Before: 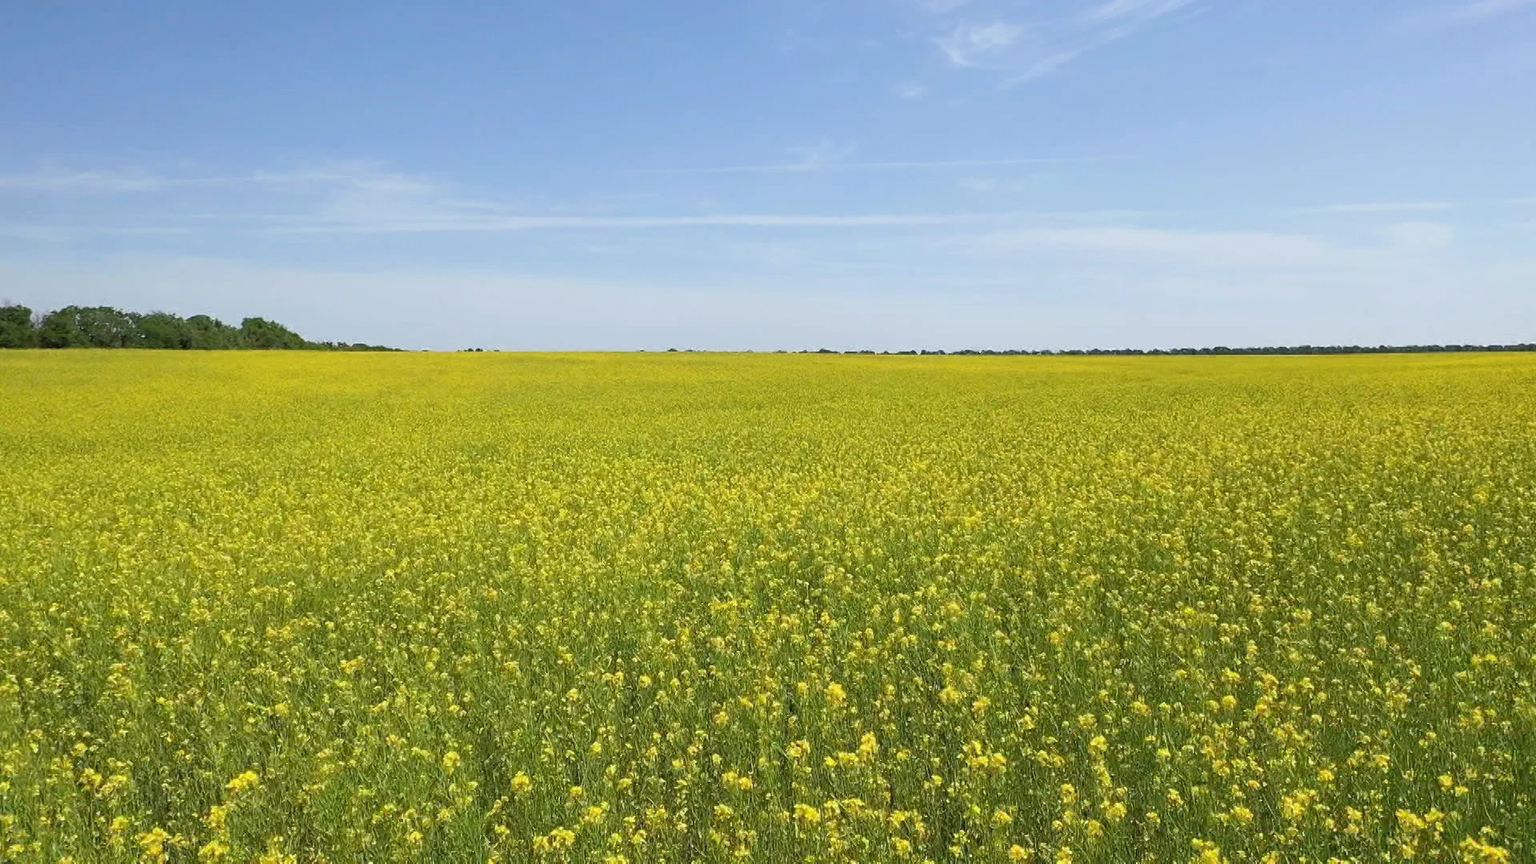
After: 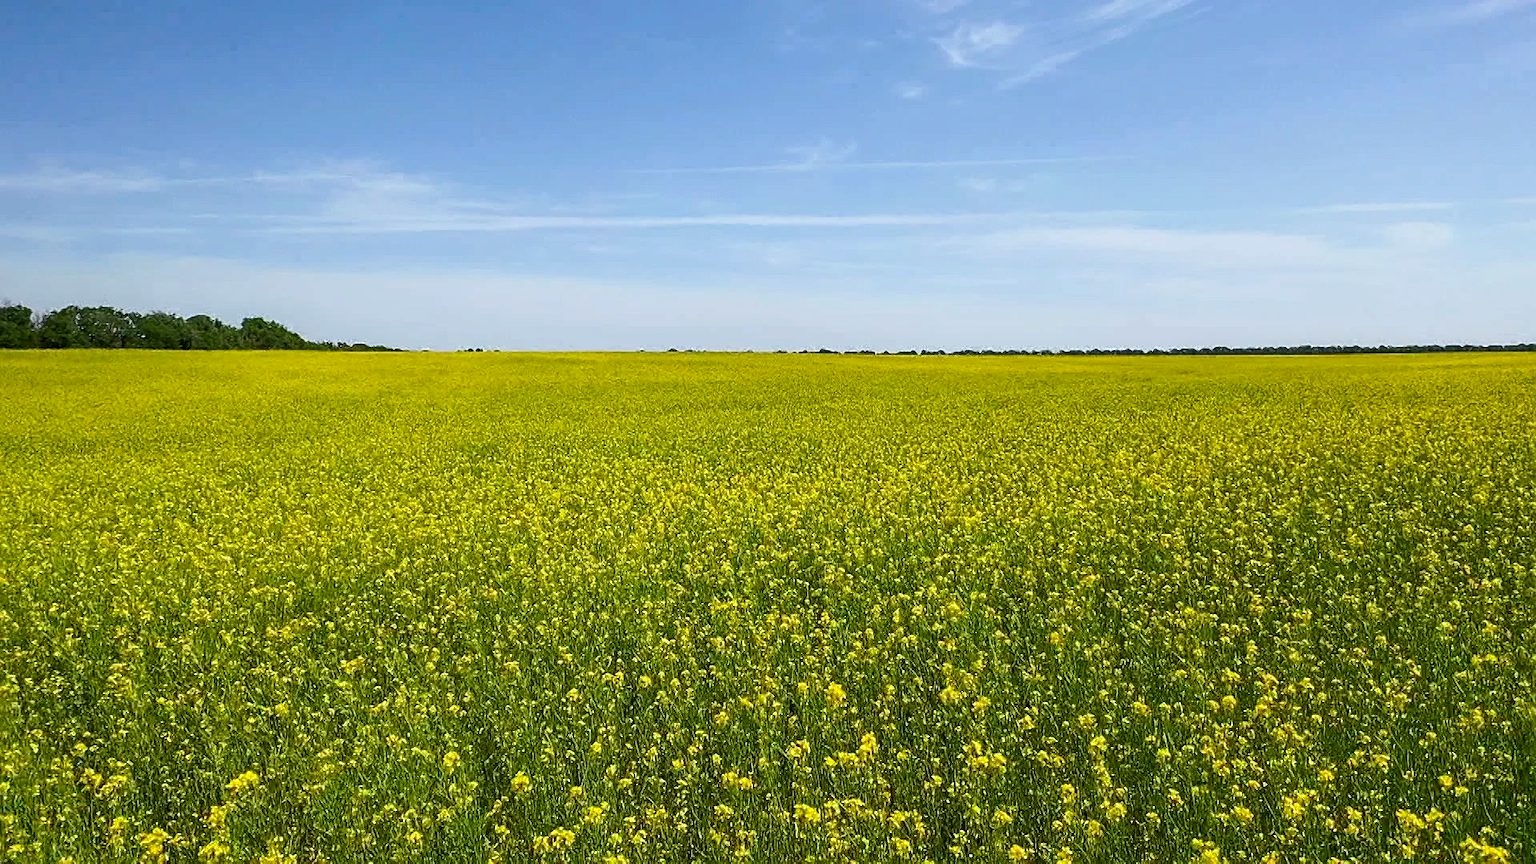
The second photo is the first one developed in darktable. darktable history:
sharpen: on, module defaults
local contrast: on, module defaults
contrast brightness saturation: contrast 0.122, brightness -0.122, saturation 0.198
